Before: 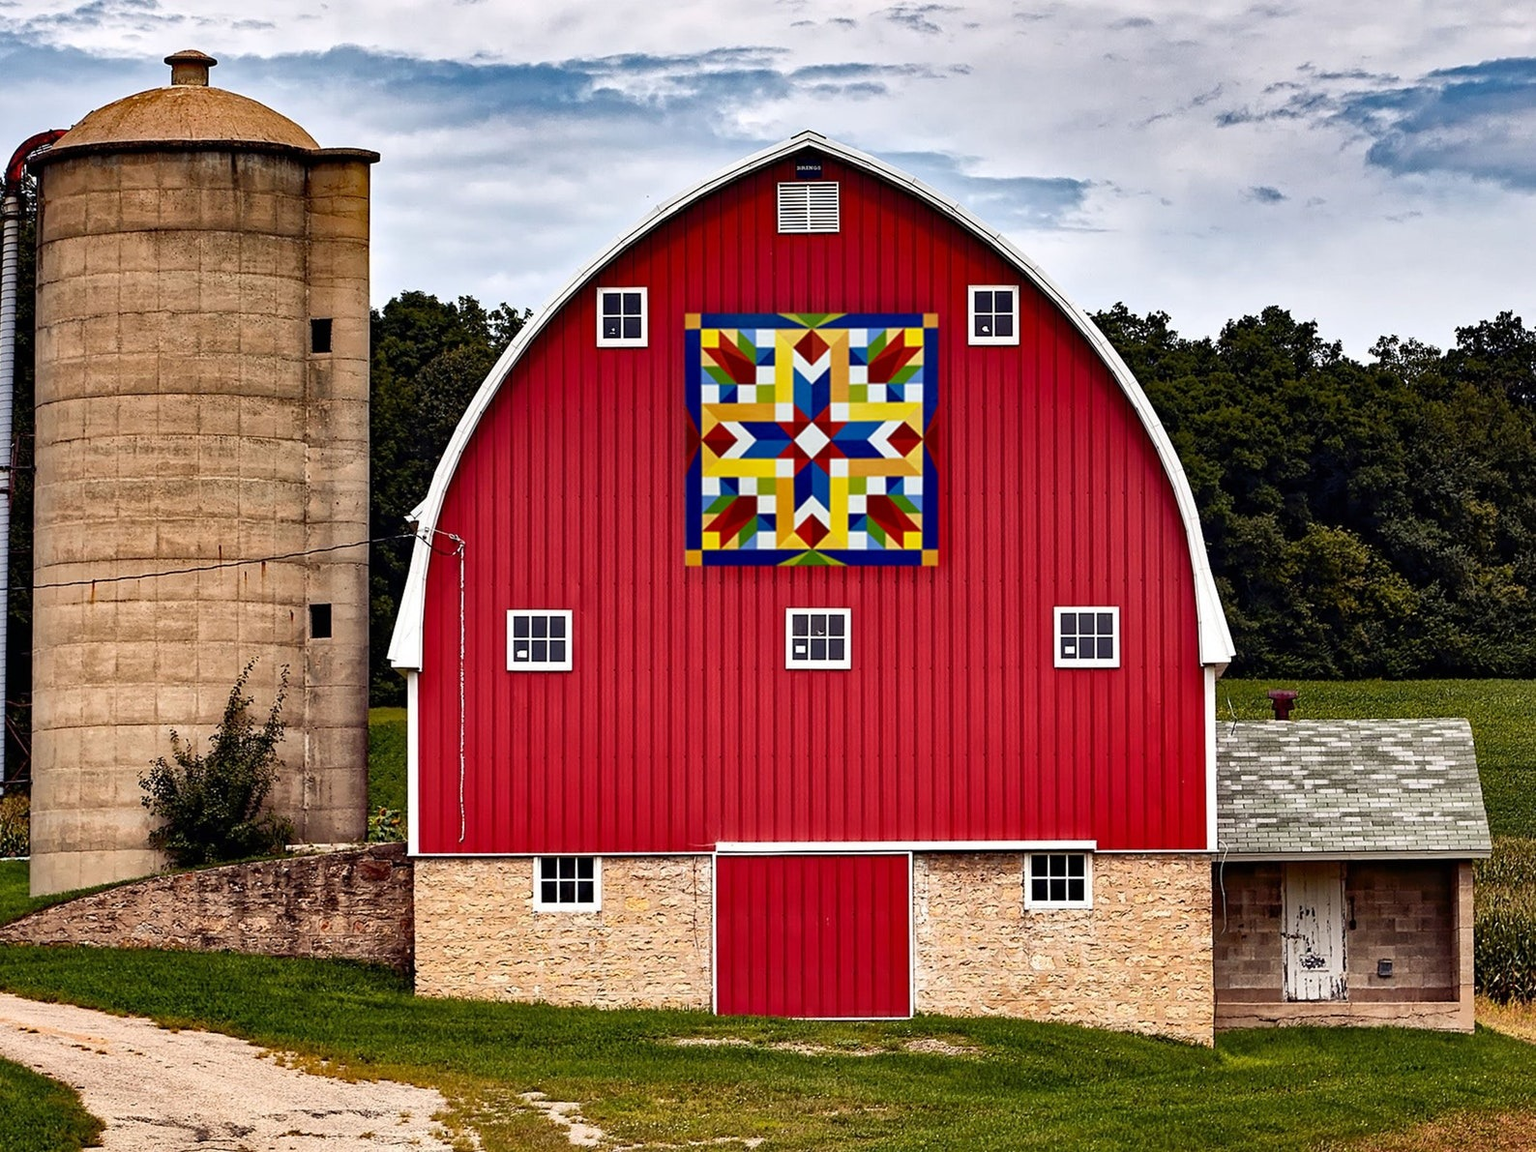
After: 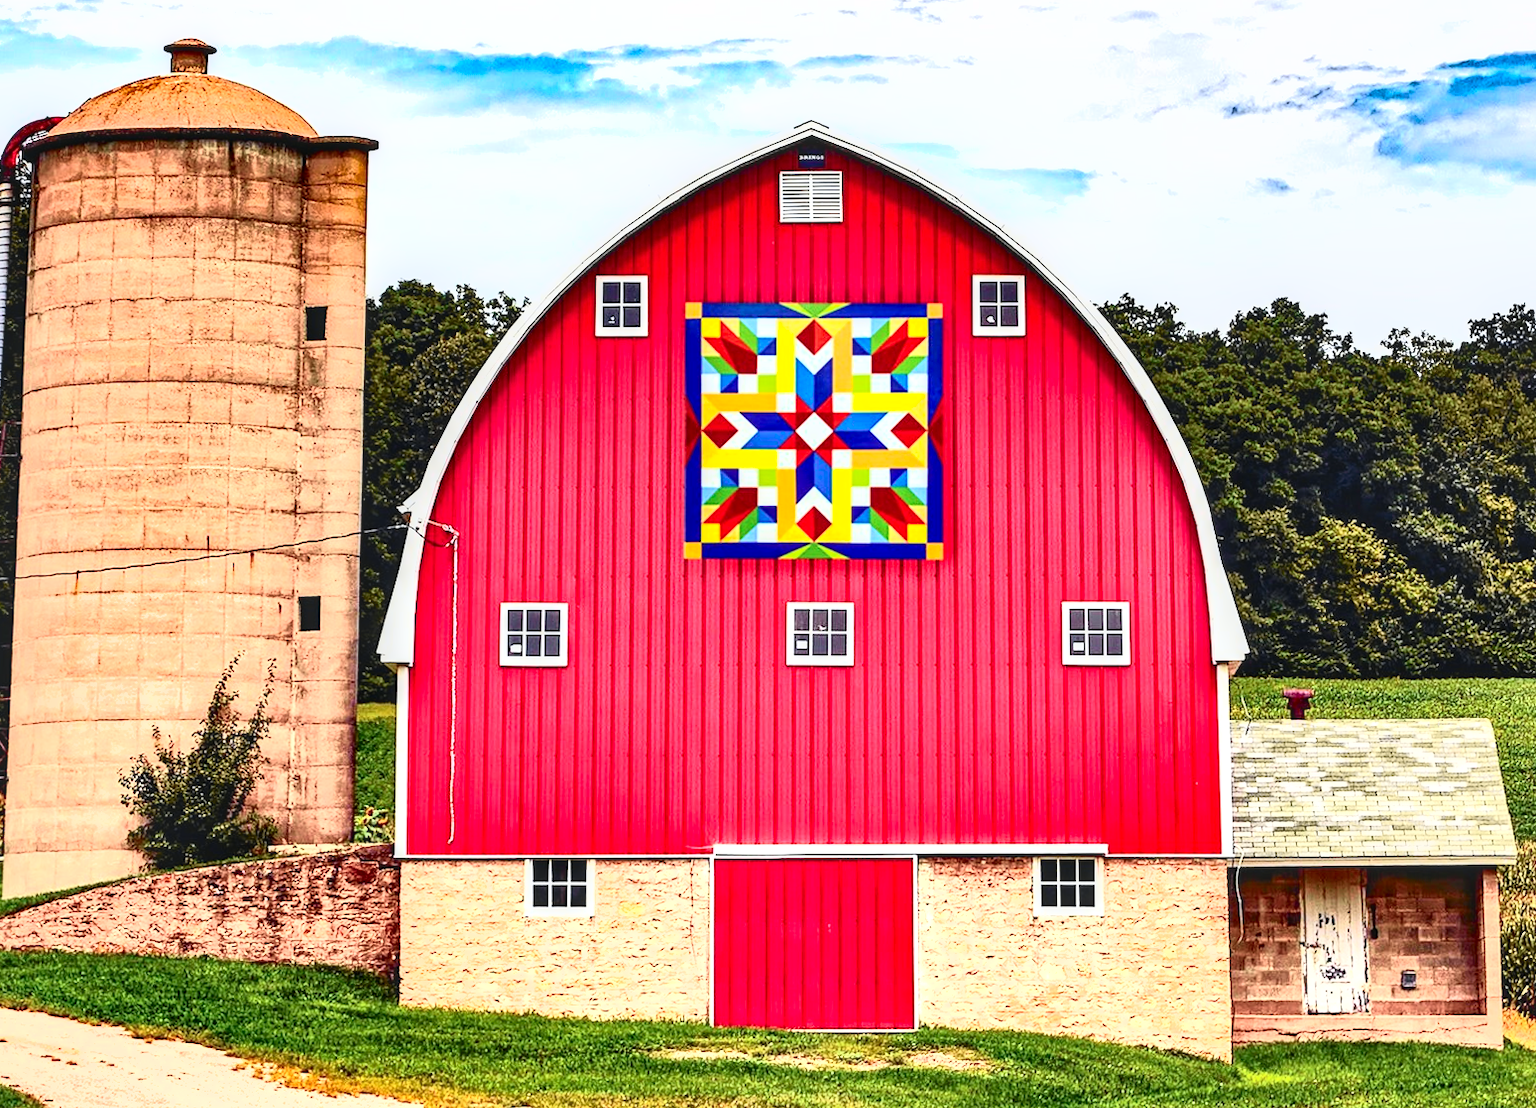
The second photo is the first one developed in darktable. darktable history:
tone curve: curves: ch0 [(0, 0.013) (0.104, 0.103) (0.258, 0.267) (0.448, 0.489) (0.709, 0.794) (0.895, 0.915) (0.994, 0.971)]; ch1 [(0, 0) (0.335, 0.298) (0.446, 0.416) (0.488, 0.488) (0.515, 0.504) (0.581, 0.615) (0.635, 0.661) (1, 1)]; ch2 [(0, 0) (0.314, 0.306) (0.436, 0.447) (0.502, 0.5) (0.538, 0.541) (0.568, 0.603) (0.641, 0.635) (0.717, 0.701) (1, 1)], color space Lab, independent channels, preserve colors none
local contrast: detail 130%
shadows and highlights: low approximation 0.01, soften with gaussian
crop: top 0.448%, right 0.264%, bottom 5.045%
global tonemap: drago (0.7, 100)
contrast brightness saturation: contrast 0.19, brightness -0.11, saturation 0.21
rotate and perspective: rotation 0.226°, lens shift (vertical) -0.042, crop left 0.023, crop right 0.982, crop top 0.006, crop bottom 0.994
exposure: black level correction 0, exposure 1.1 EV, compensate exposure bias true, compensate highlight preservation false
